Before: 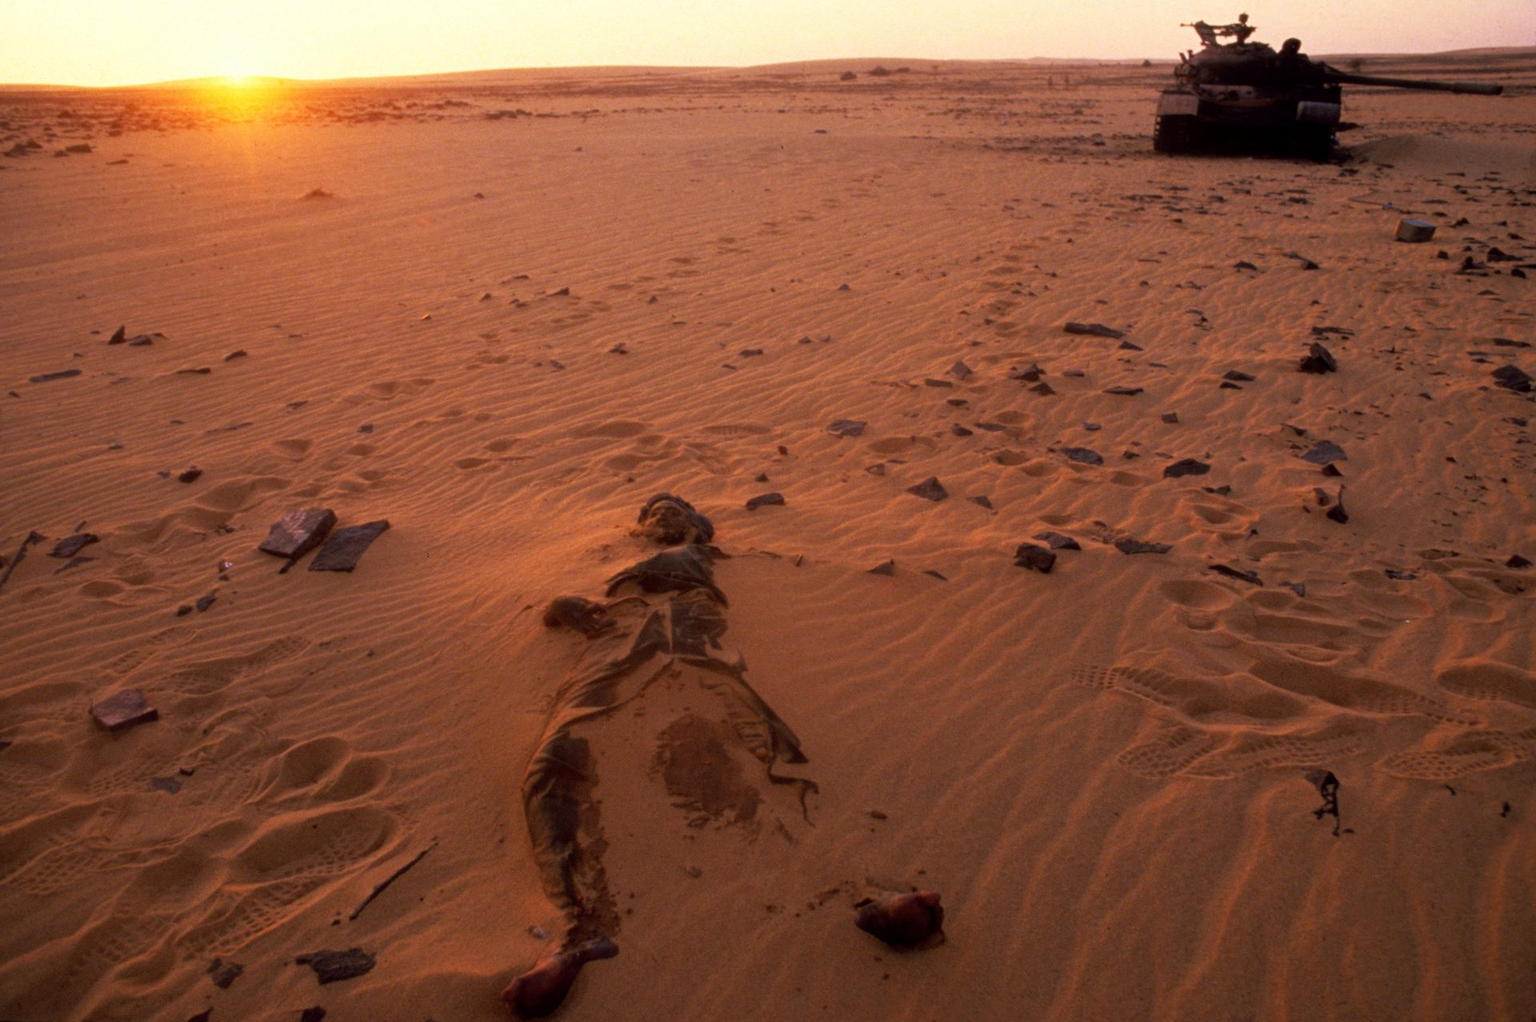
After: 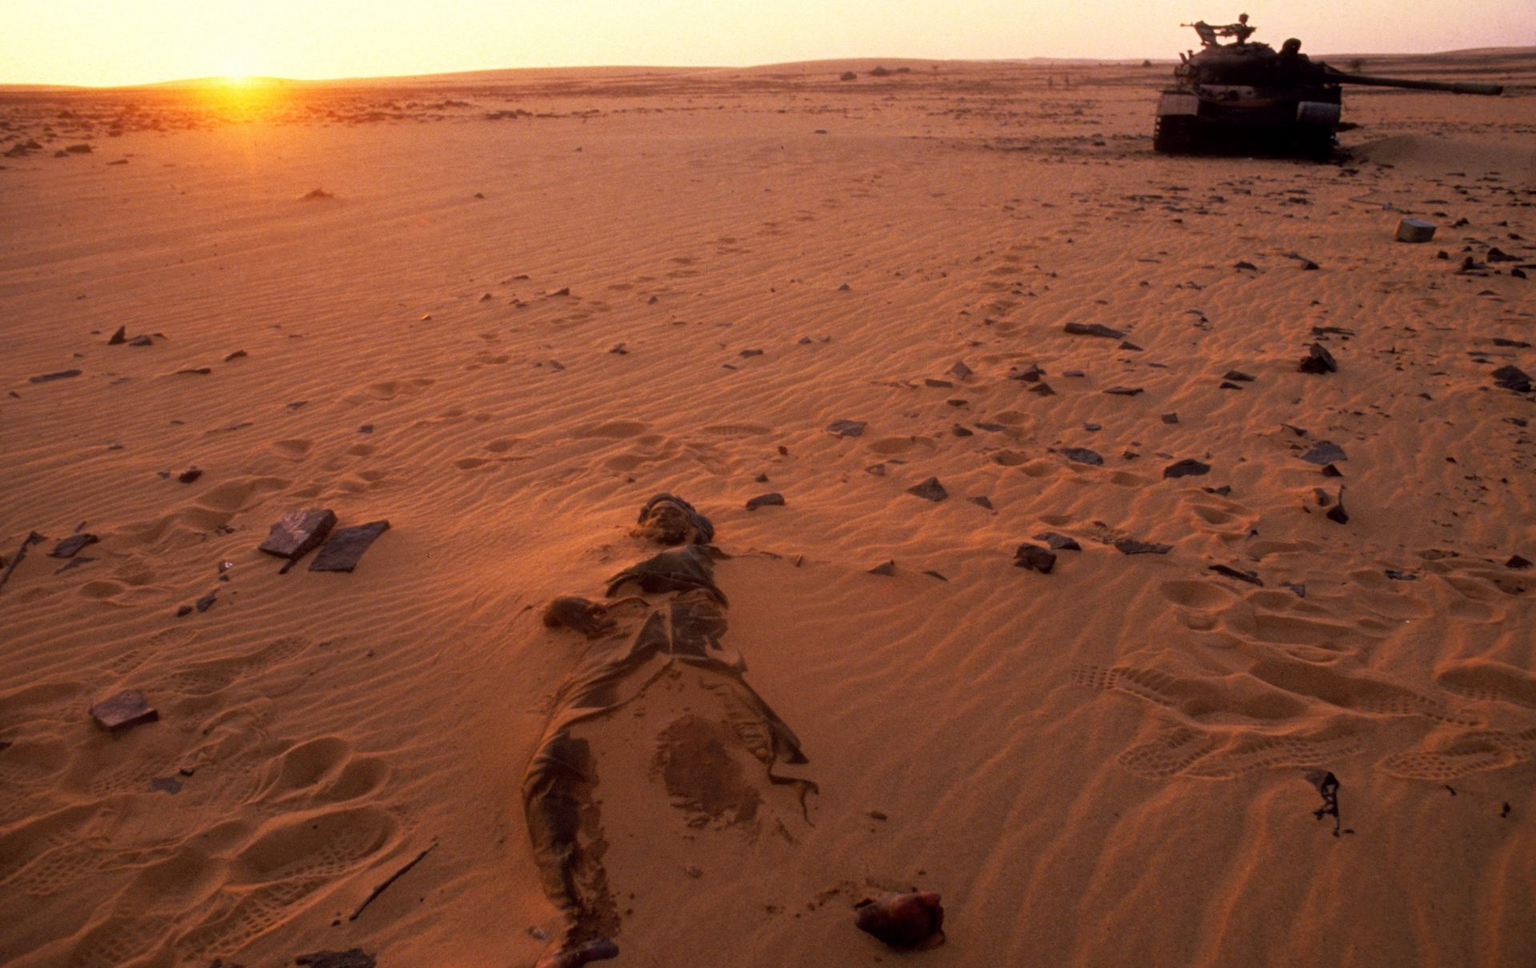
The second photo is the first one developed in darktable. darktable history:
crop and rotate: top 0.009%, bottom 5.166%
